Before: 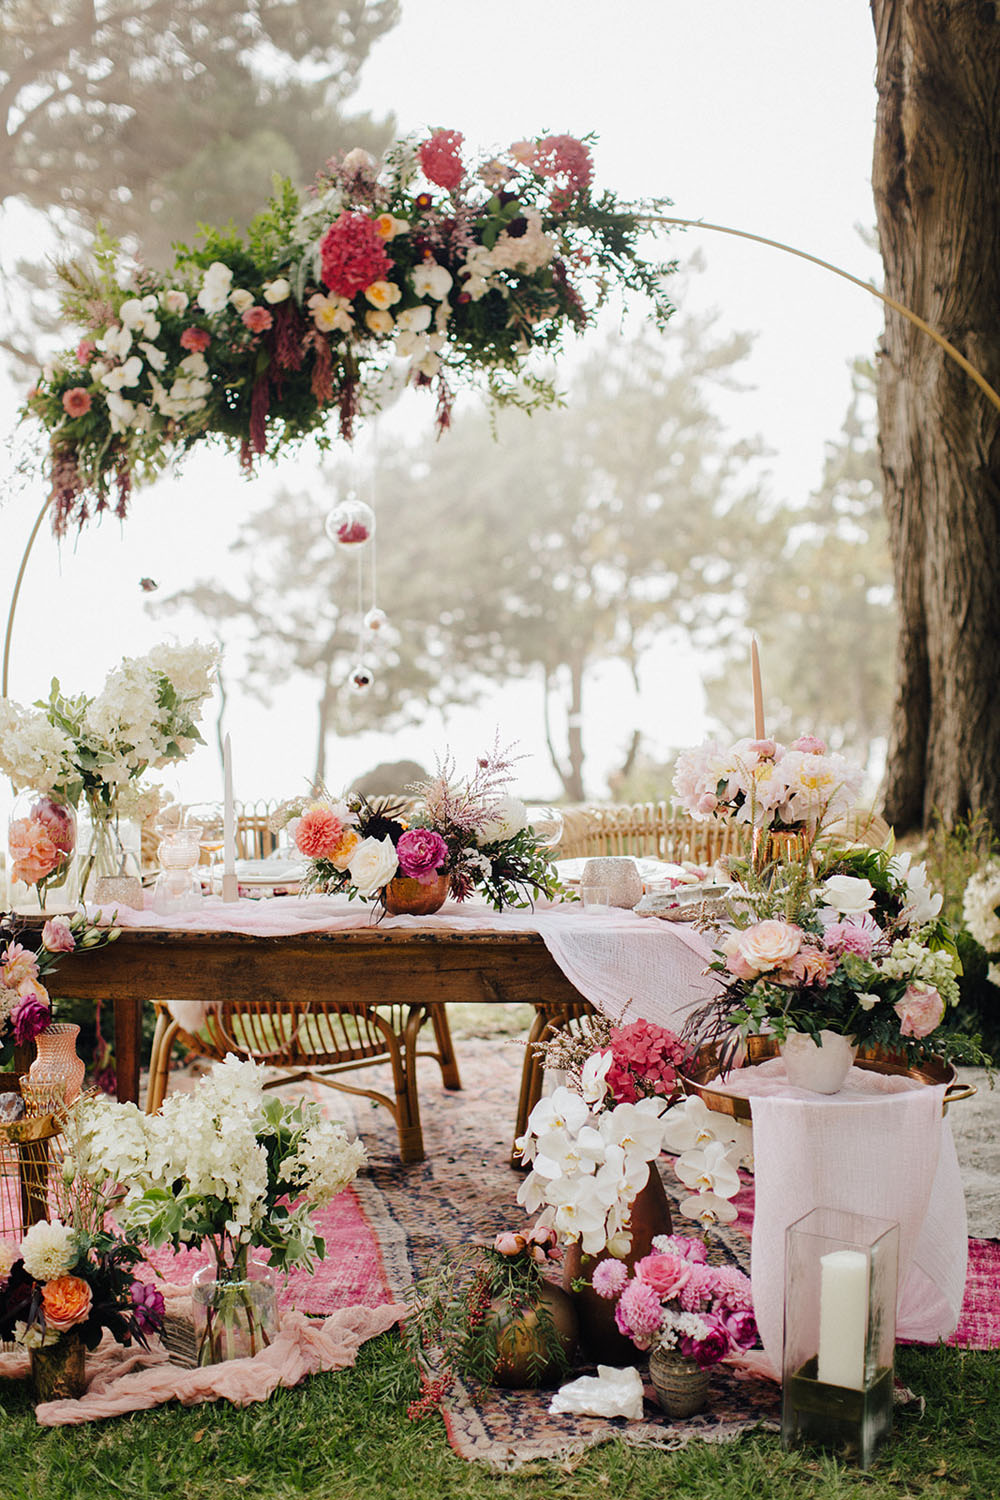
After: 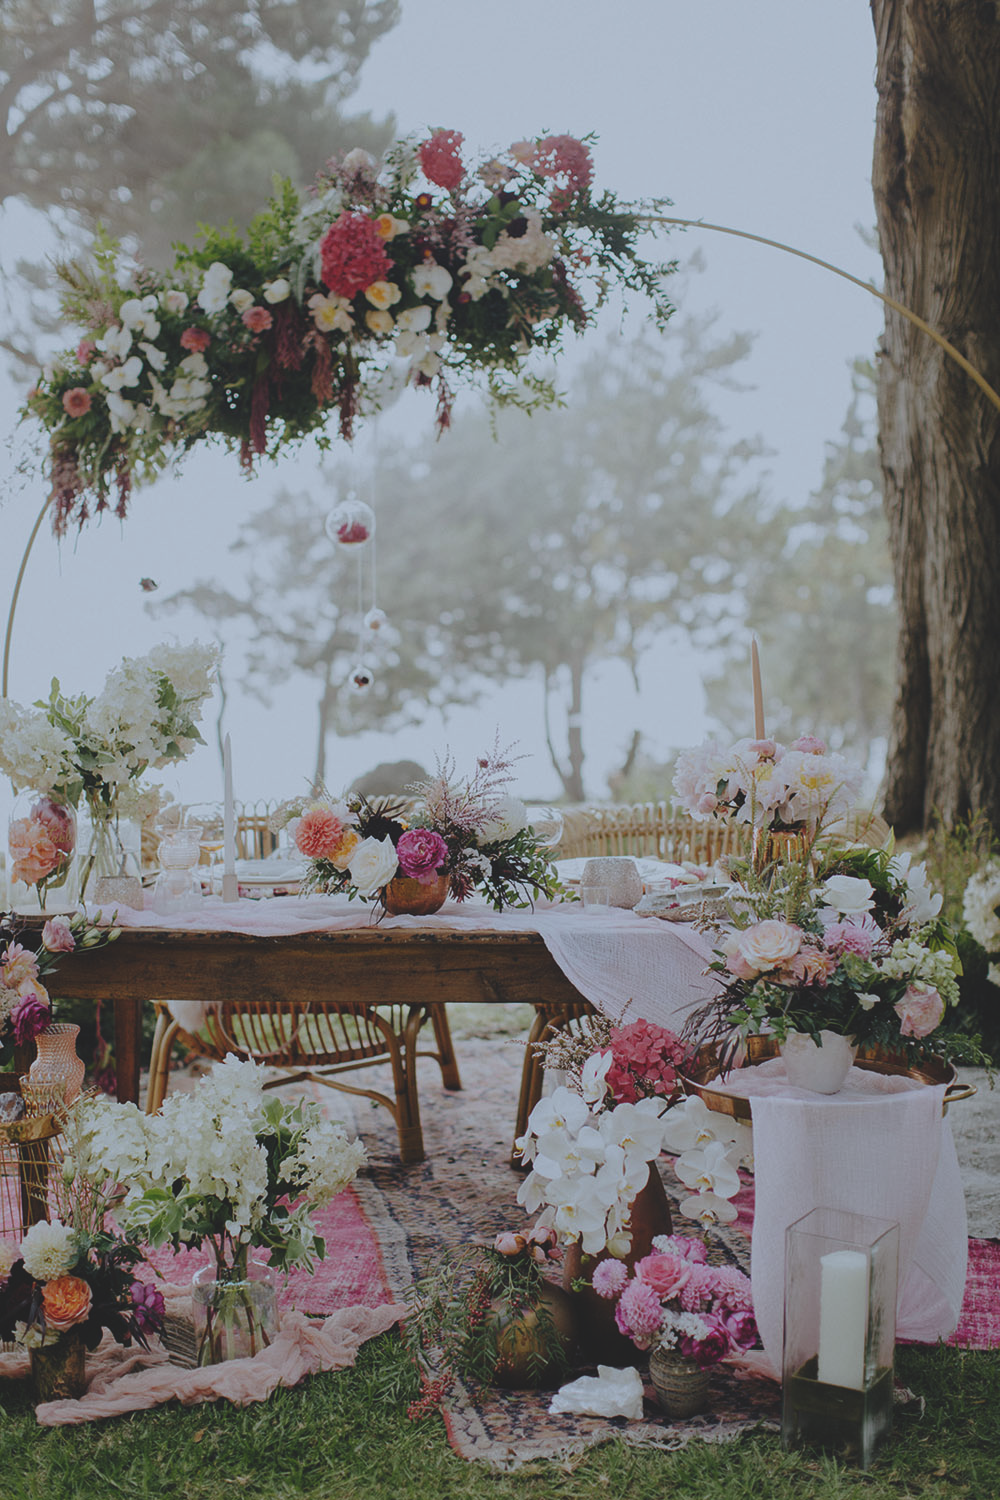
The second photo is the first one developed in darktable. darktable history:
exposure: black level correction 0, exposure -0.766 EV, compensate highlight preservation false
white balance: red 0.924, blue 1.095
color balance: lift [1.01, 1, 1, 1], gamma [1.097, 1, 1, 1], gain [0.85, 1, 1, 1]
